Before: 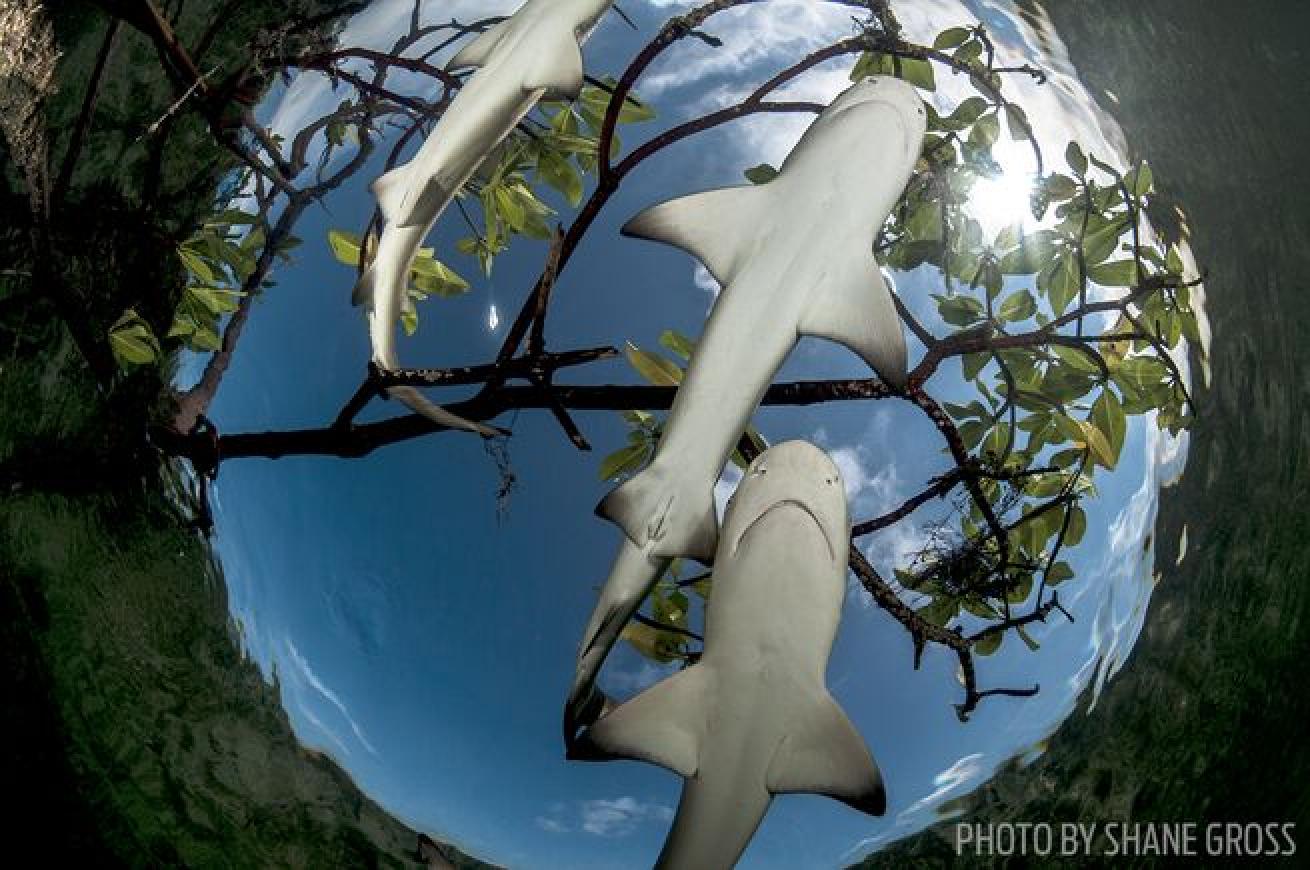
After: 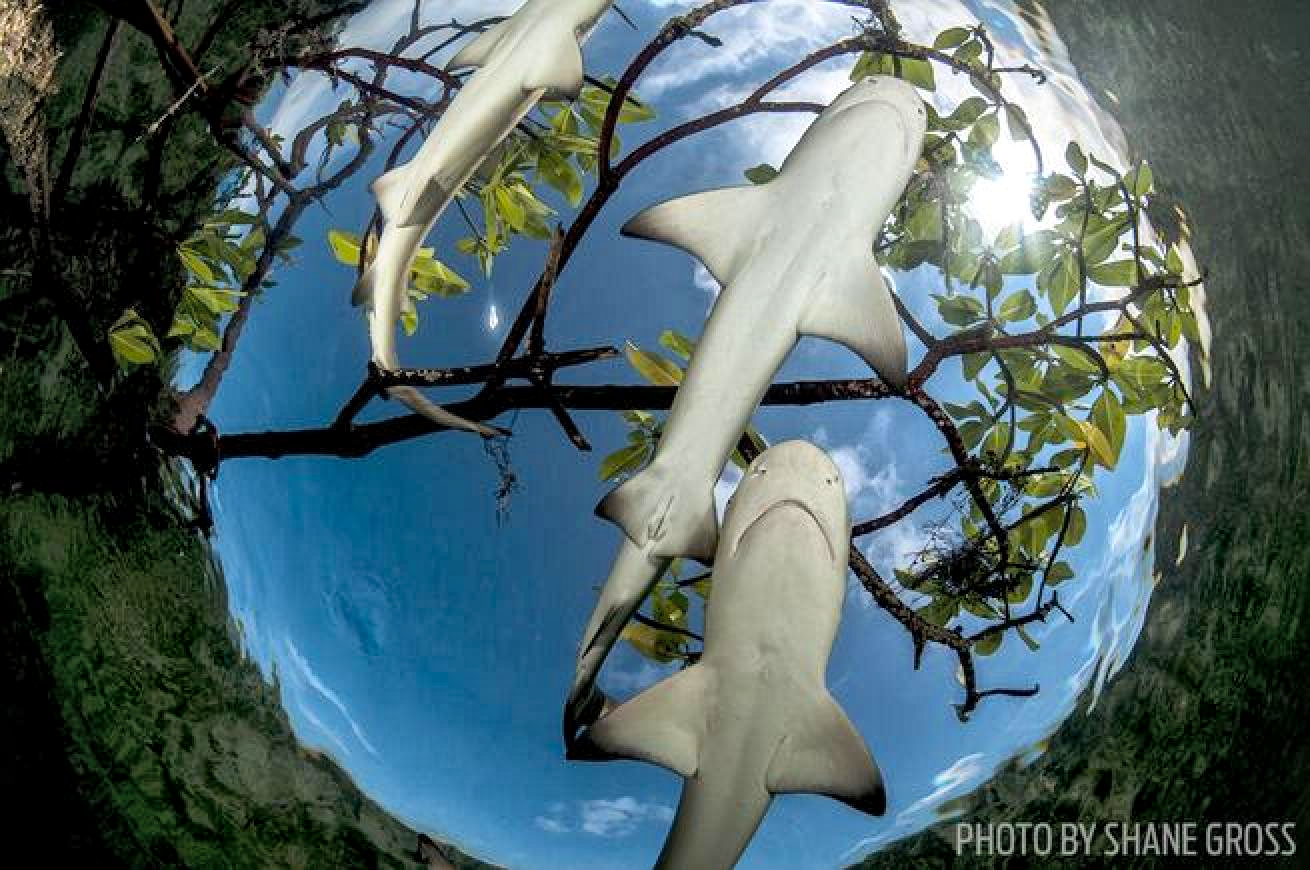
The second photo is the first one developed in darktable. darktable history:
color balance rgb: perceptual saturation grading › global saturation 30%, global vibrance 10%
global tonemap: drago (1, 100), detail 1
